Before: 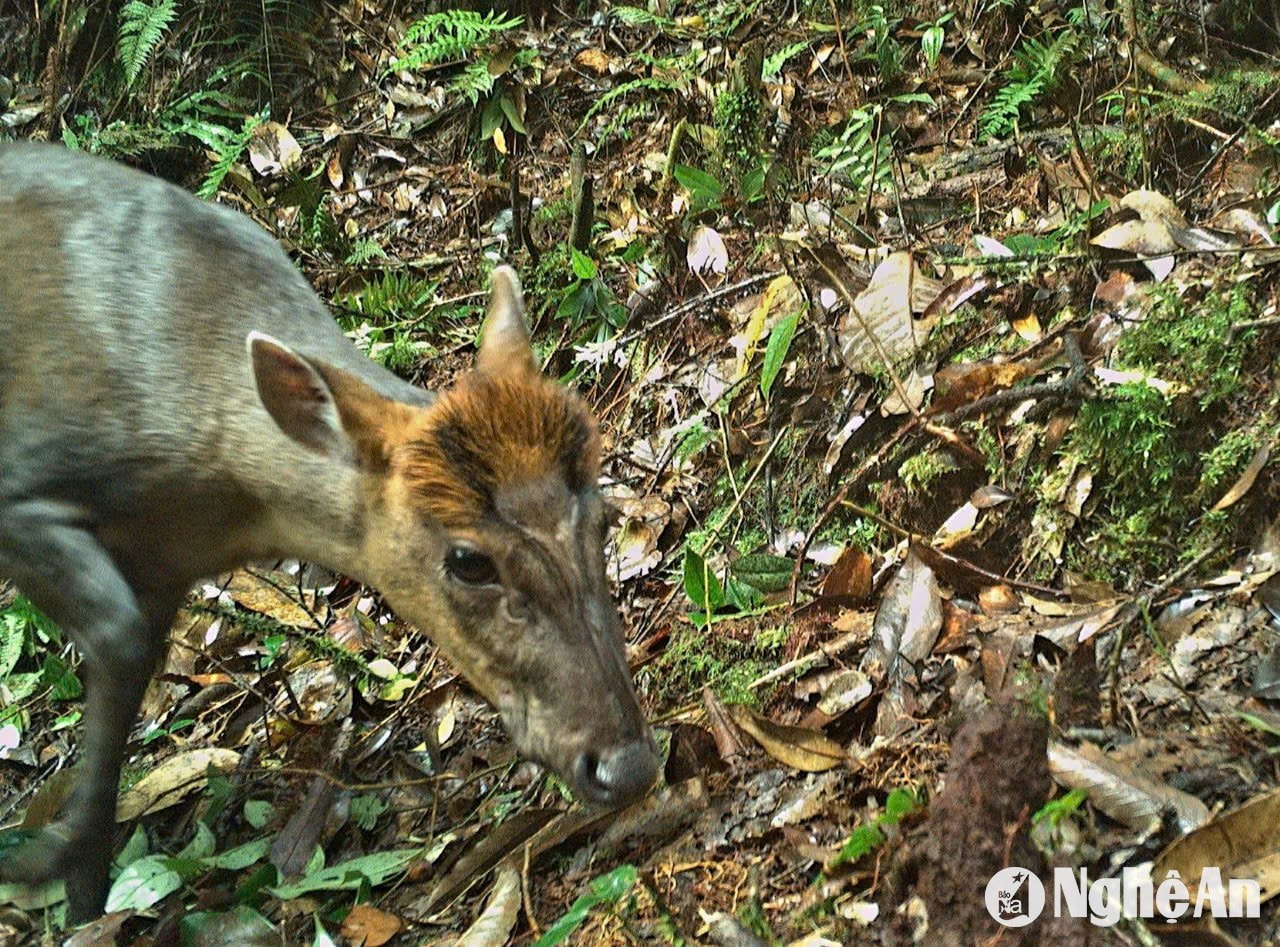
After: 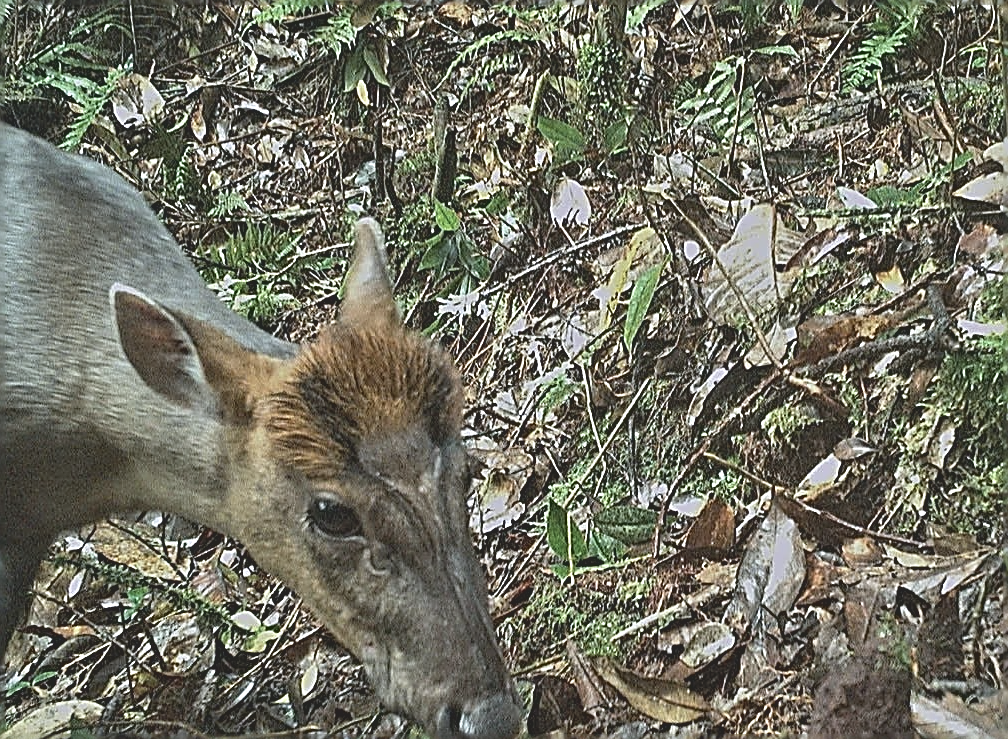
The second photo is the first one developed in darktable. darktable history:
white balance: red 0.954, blue 1.079
crop and rotate: left 10.77%, top 5.1%, right 10.41%, bottom 16.76%
sharpen: amount 1.861
contrast brightness saturation: contrast -0.26, saturation -0.43
